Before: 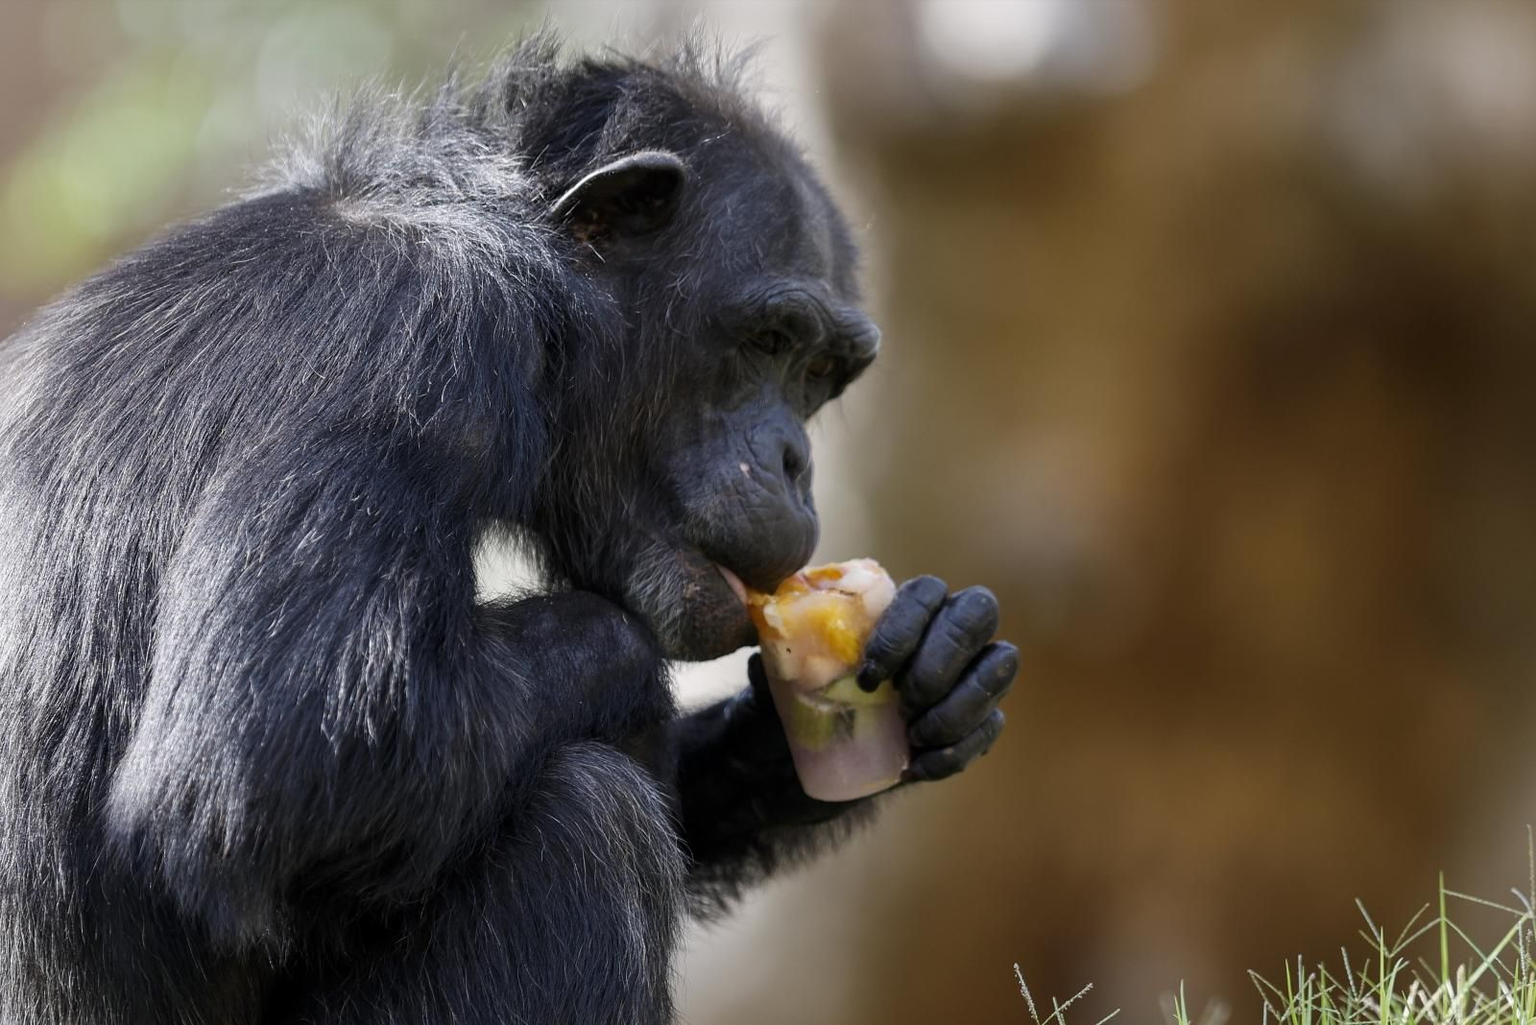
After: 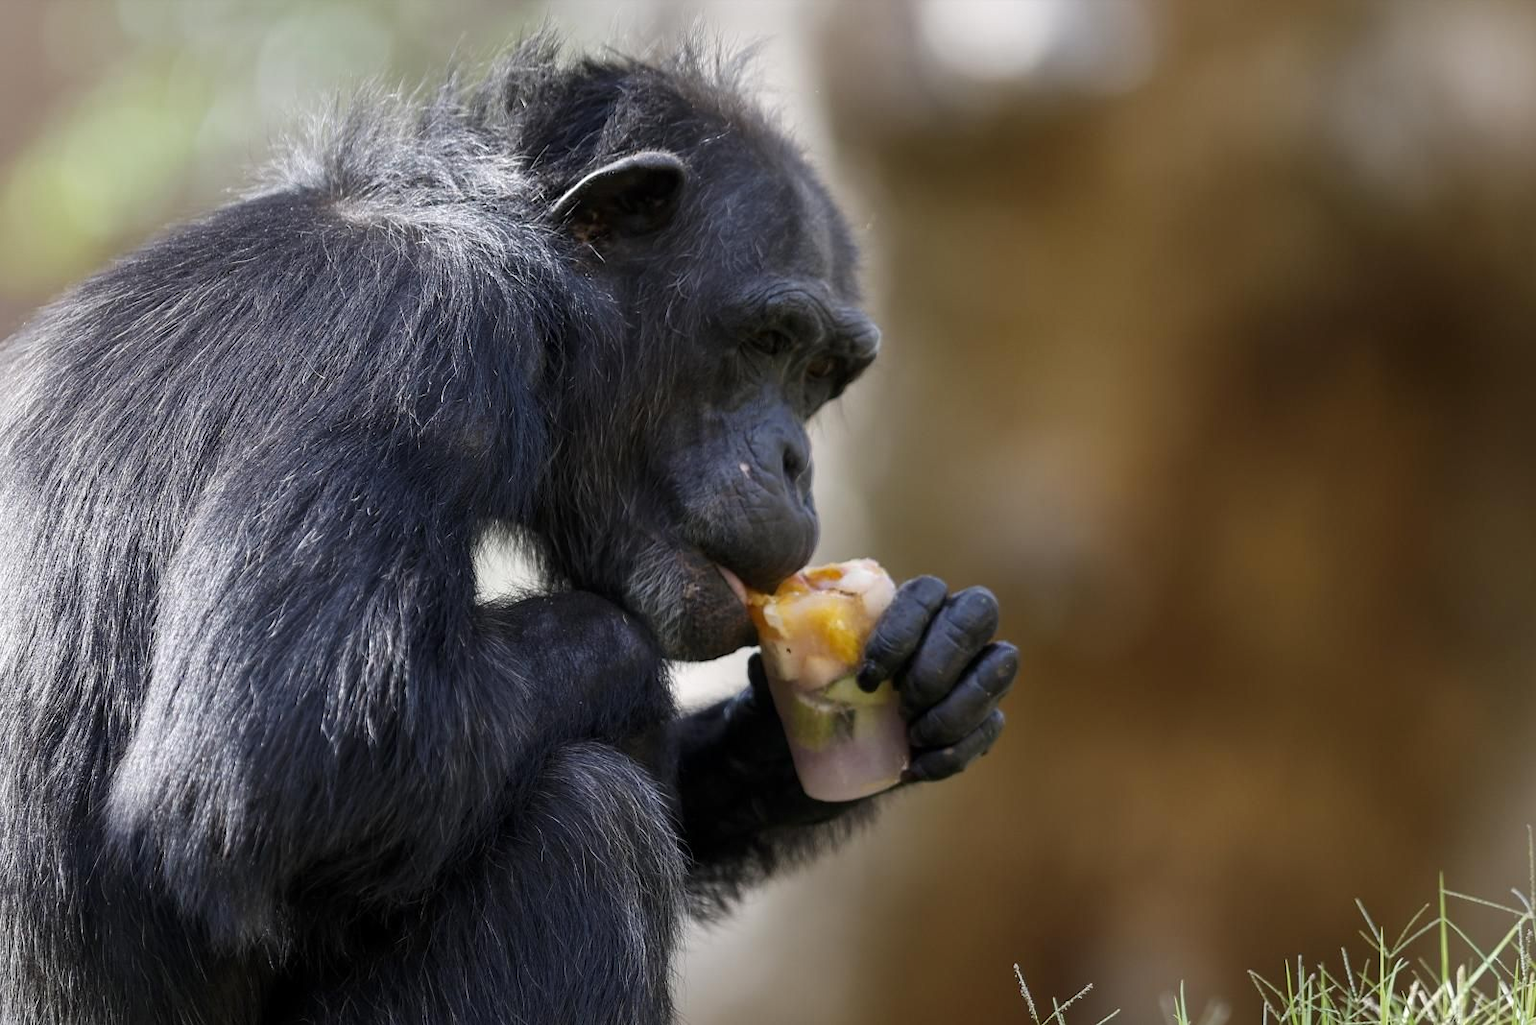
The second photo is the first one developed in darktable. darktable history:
tone equalizer: on, module defaults
exposure: exposure 0.079 EV, compensate highlight preservation false
